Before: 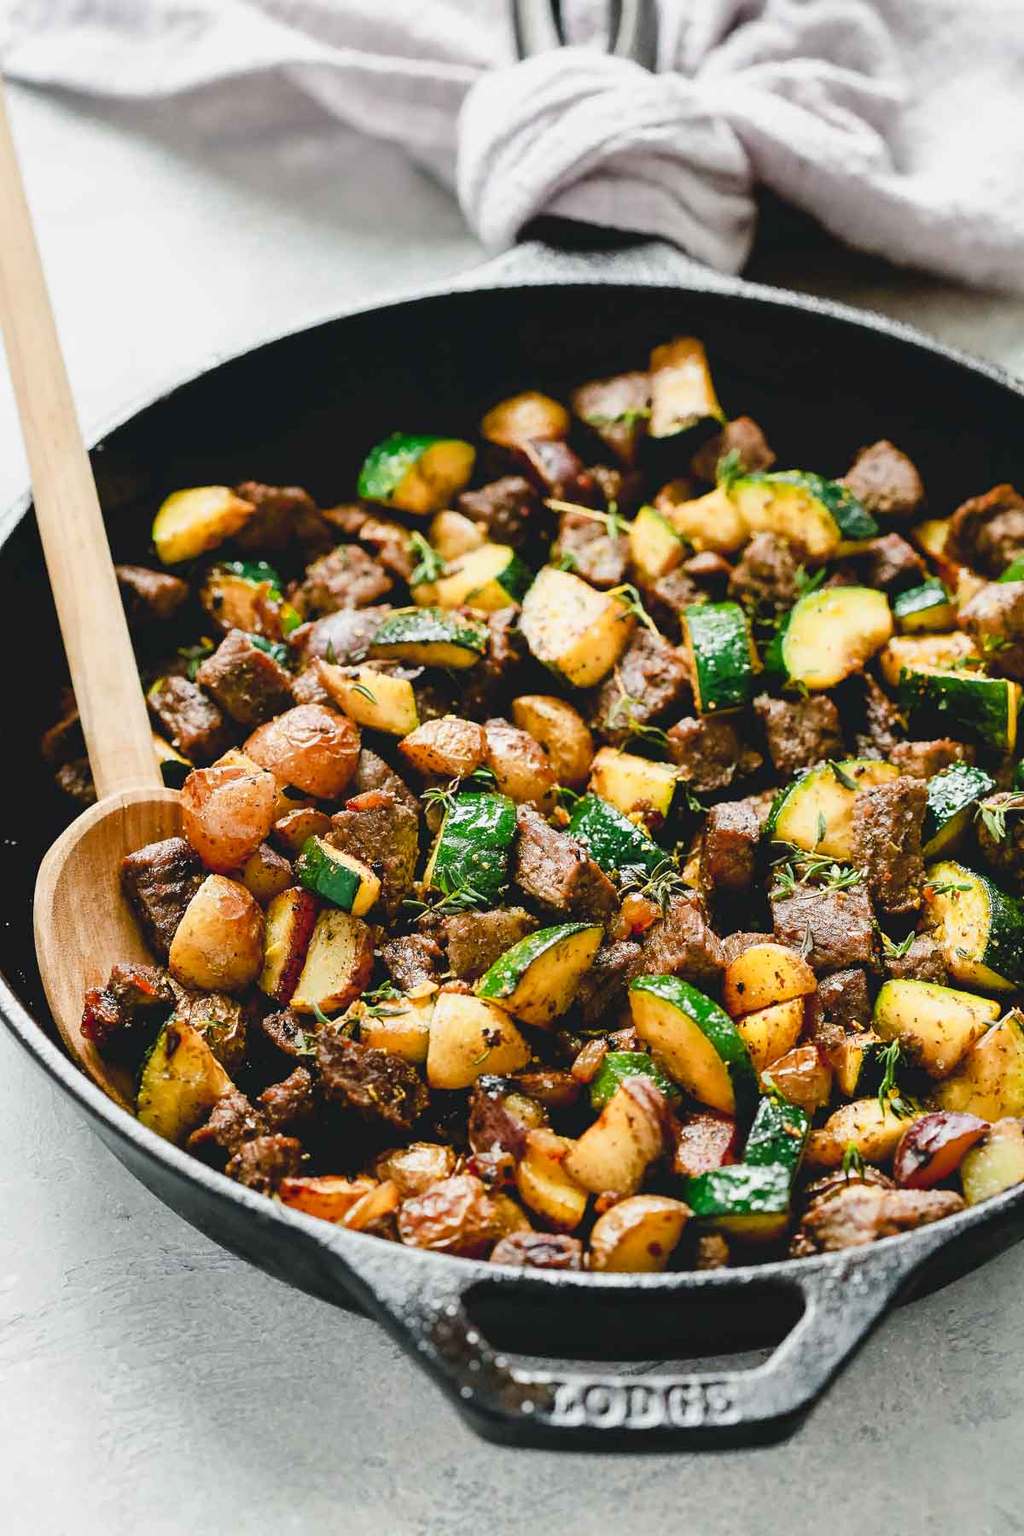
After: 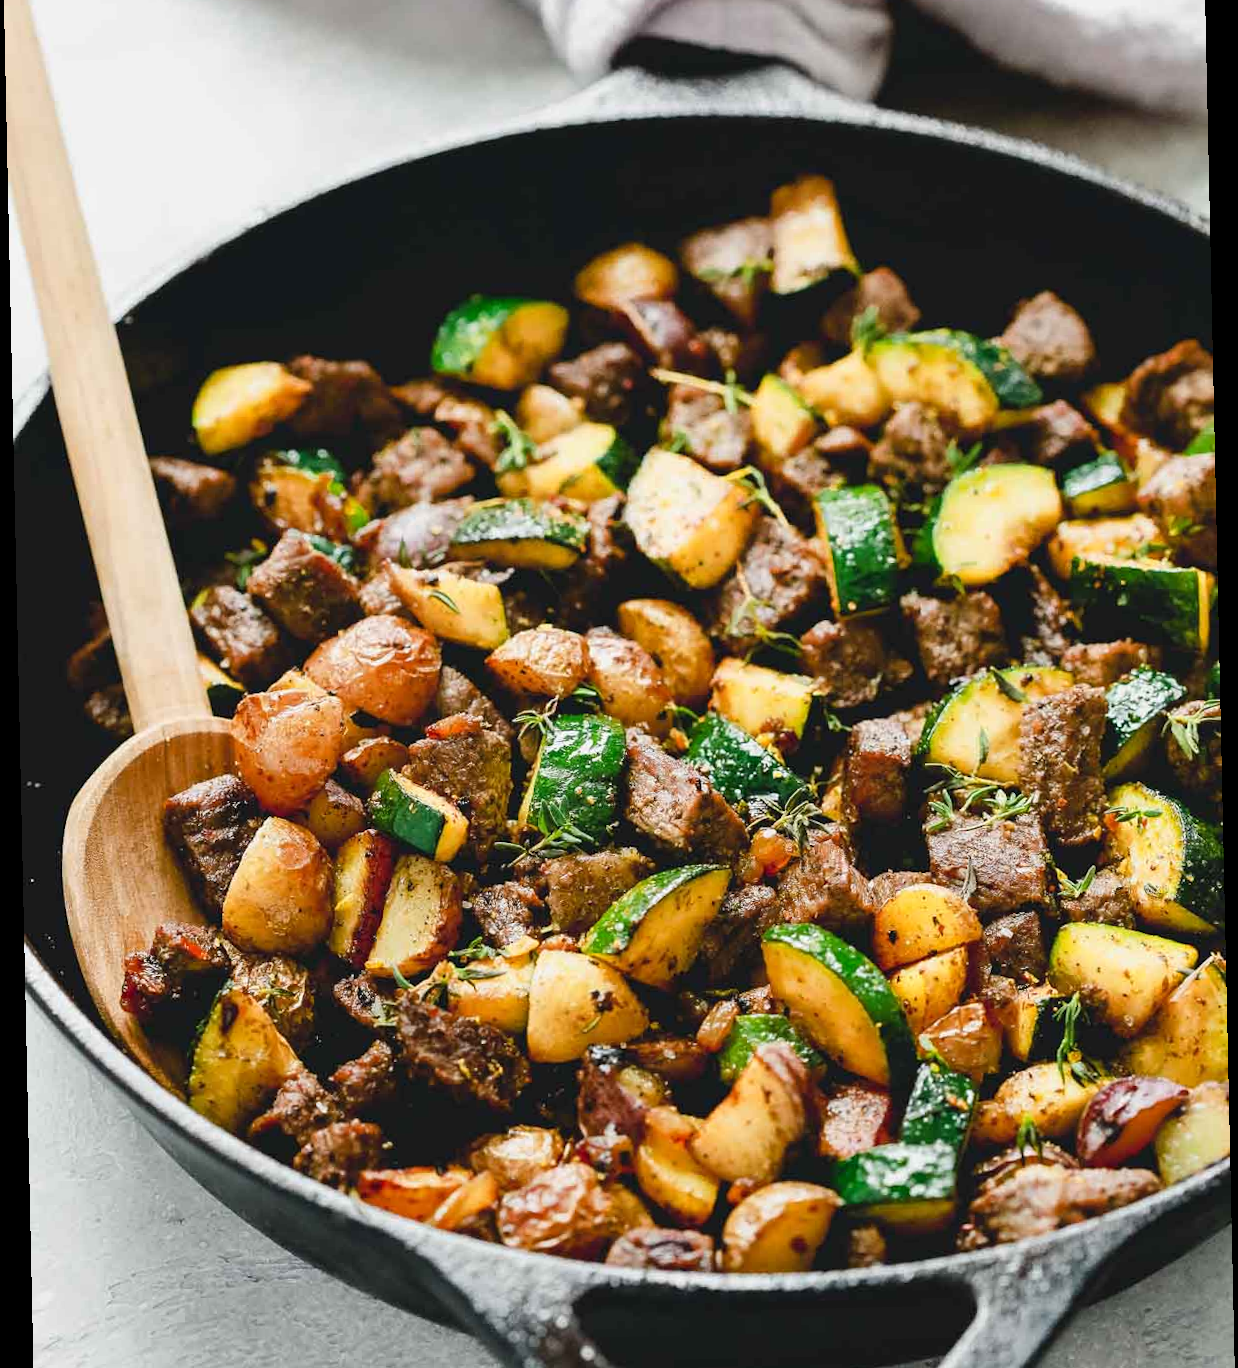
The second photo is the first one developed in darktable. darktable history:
crop and rotate: top 12.5%, bottom 12.5%
rotate and perspective: rotation -1.24°, automatic cropping off
